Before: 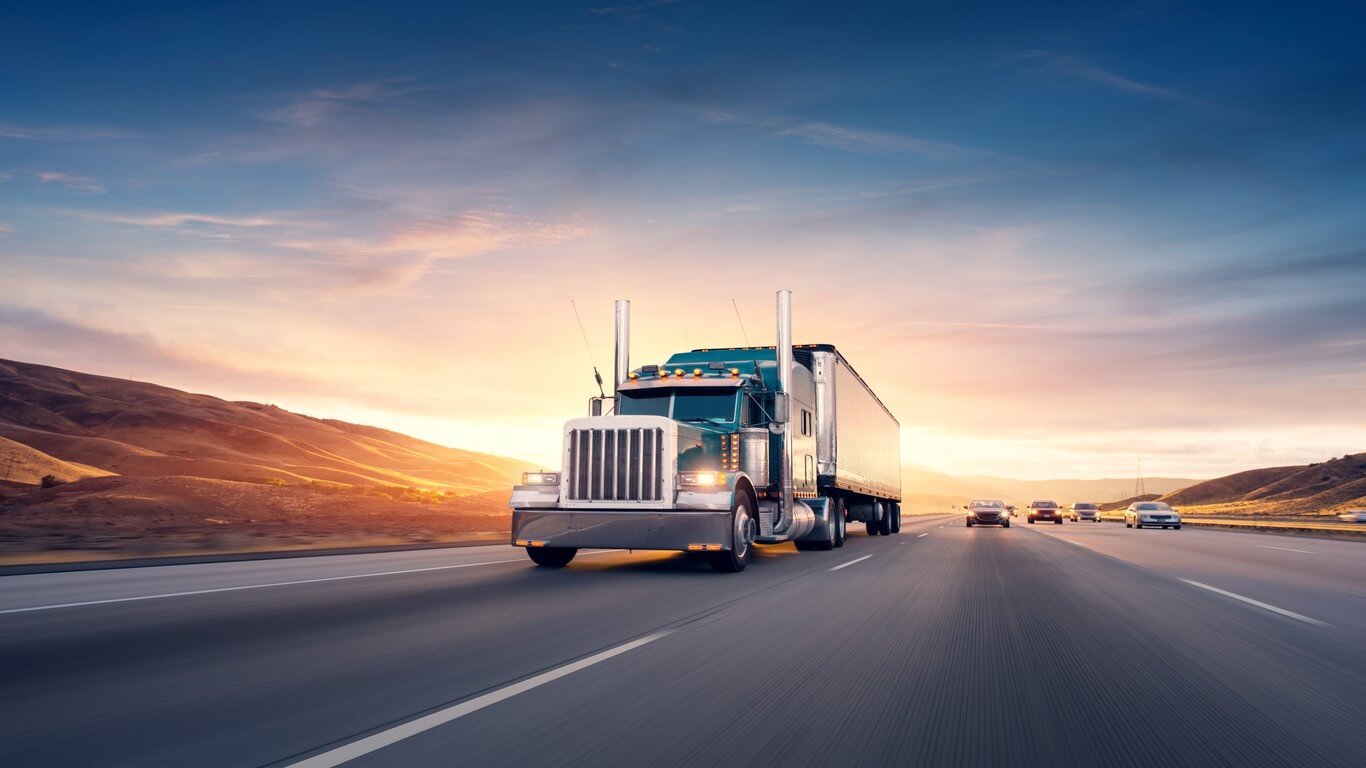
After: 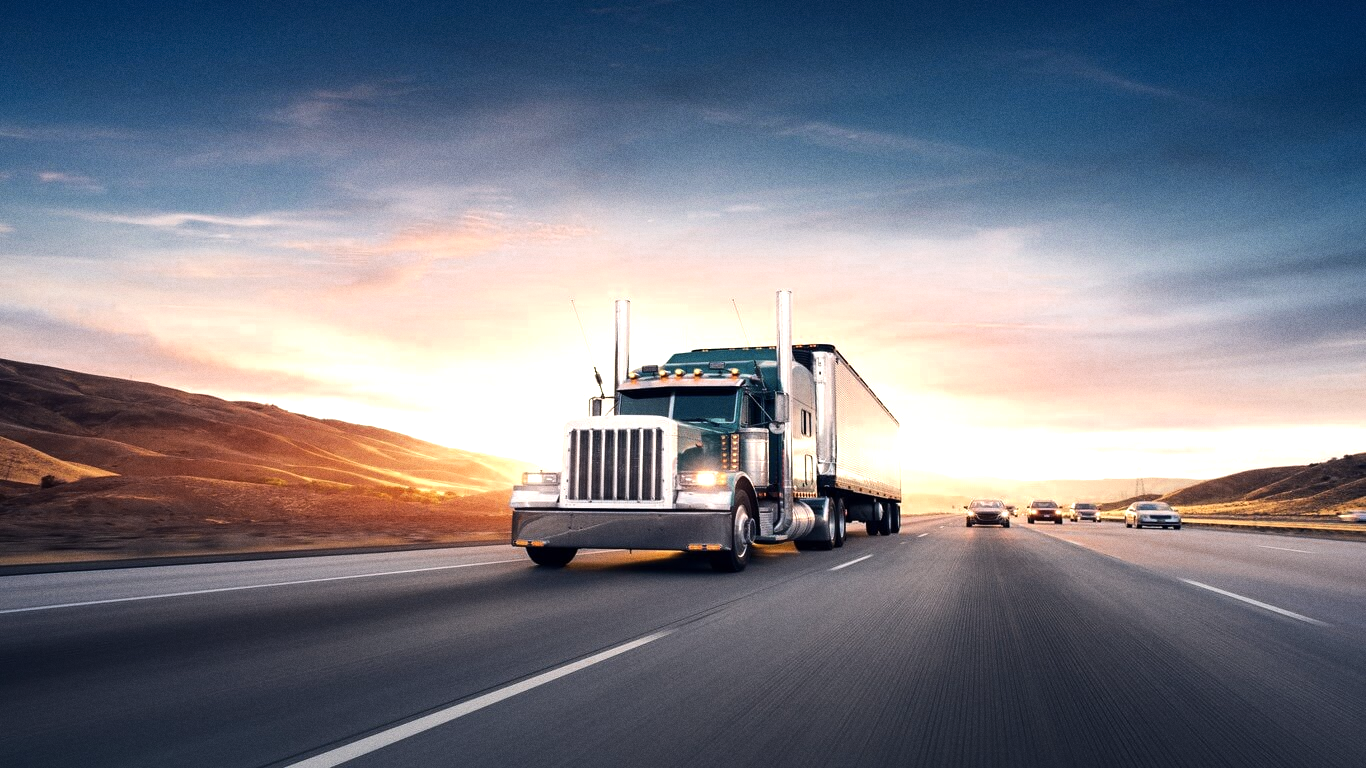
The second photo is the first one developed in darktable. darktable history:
grain: coarseness 0.09 ISO
color zones: curves: ch0 [(0, 0.5) (0.125, 0.4) (0.25, 0.5) (0.375, 0.4) (0.5, 0.4) (0.625, 0.35) (0.75, 0.35) (0.875, 0.5)]; ch1 [(0, 0.35) (0.125, 0.45) (0.25, 0.35) (0.375, 0.35) (0.5, 0.35) (0.625, 0.35) (0.75, 0.45) (0.875, 0.35)]; ch2 [(0, 0.6) (0.125, 0.5) (0.25, 0.5) (0.375, 0.6) (0.5, 0.6) (0.625, 0.5) (0.75, 0.5) (0.875, 0.5)]
tone equalizer: -8 EV -0.75 EV, -7 EV -0.7 EV, -6 EV -0.6 EV, -5 EV -0.4 EV, -3 EV 0.4 EV, -2 EV 0.6 EV, -1 EV 0.7 EV, +0 EV 0.75 EV, edges refinement/feathering 500, mask exposure compensation -1.57 EV, preserve details no
